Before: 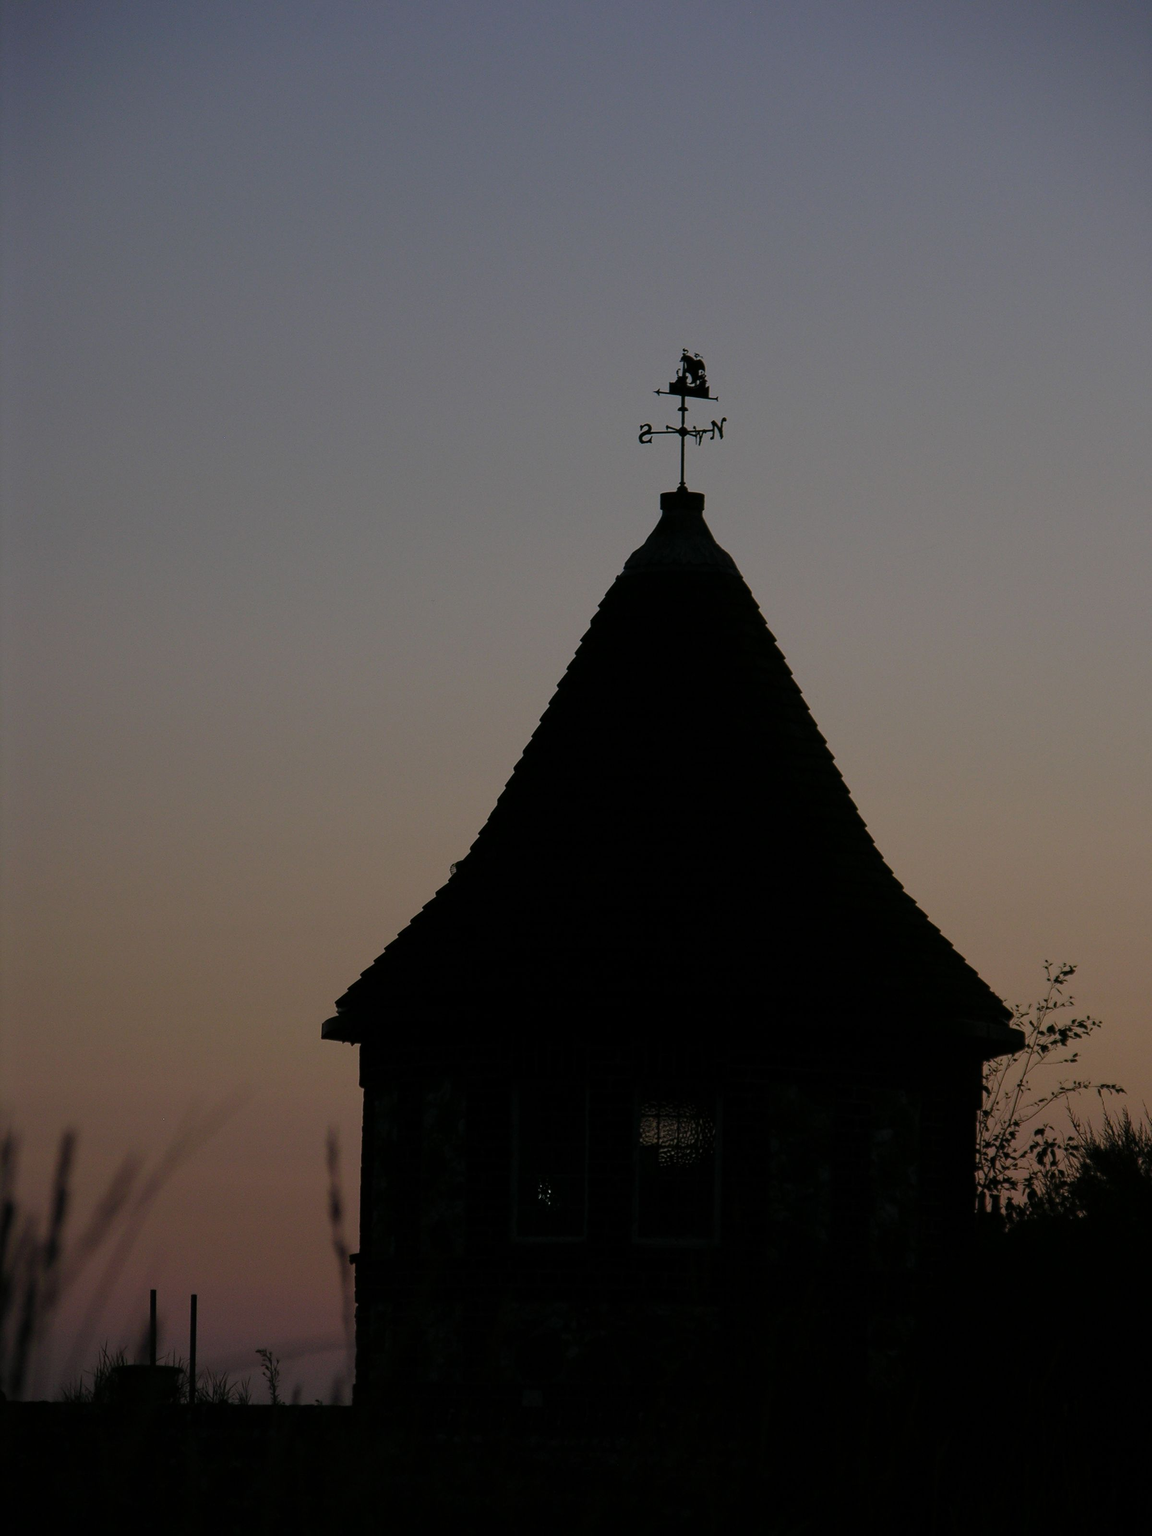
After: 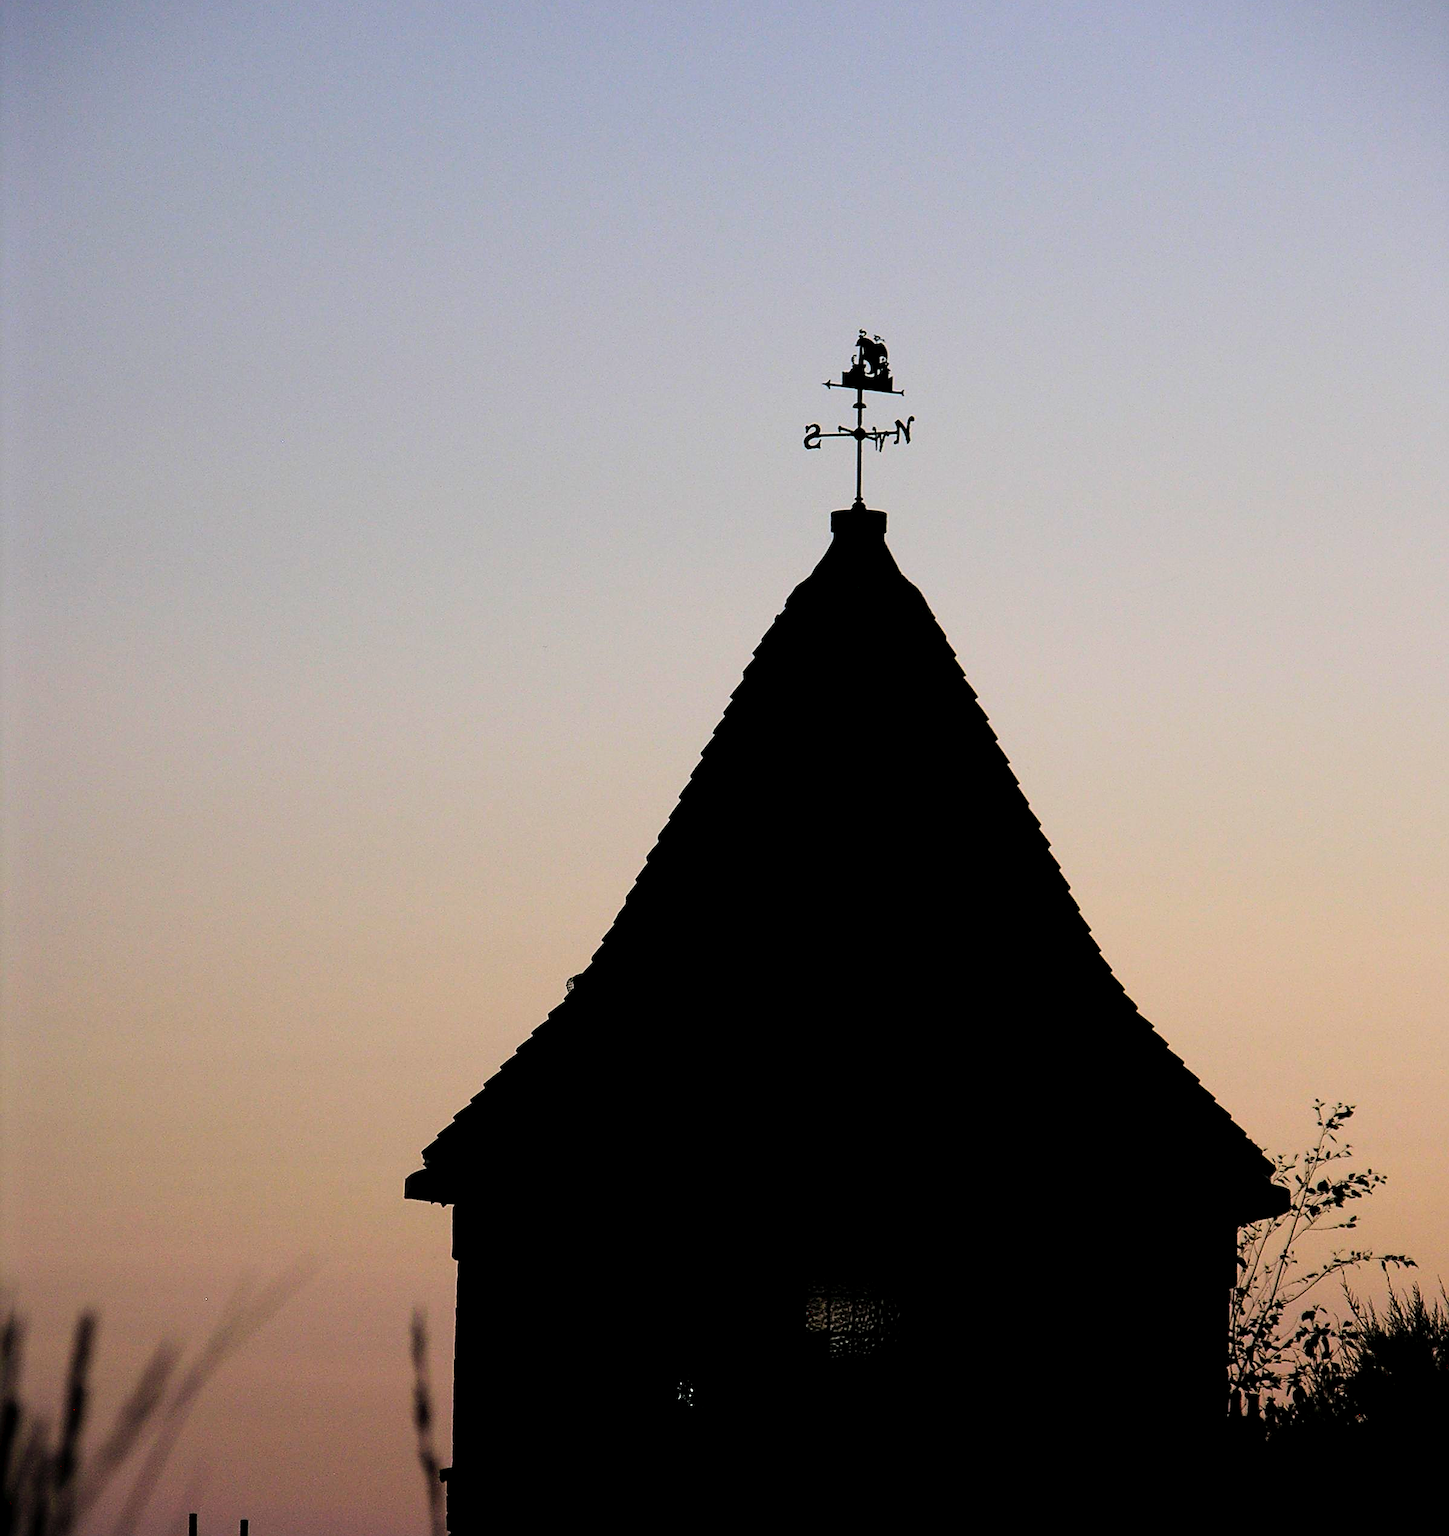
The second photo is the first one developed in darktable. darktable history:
crop and rotate: top 5.669%, bottom 14.838%
exposure: black level correction 0.005, exposure 0.015 EV, compensate exposure bias true, compensate highlight preservation false
base curve: curves: ch0 [(0, 0) (0.007, 0.004) (0.027, 0.03) (0.046, 0.07) (0.207, 0.54) (0.442, 0.872) (0.673, 0.972) (1, 1)]
sharpen: on, module defaults
contrast brightness saturation: brightness 0.091, saturation 0.19
